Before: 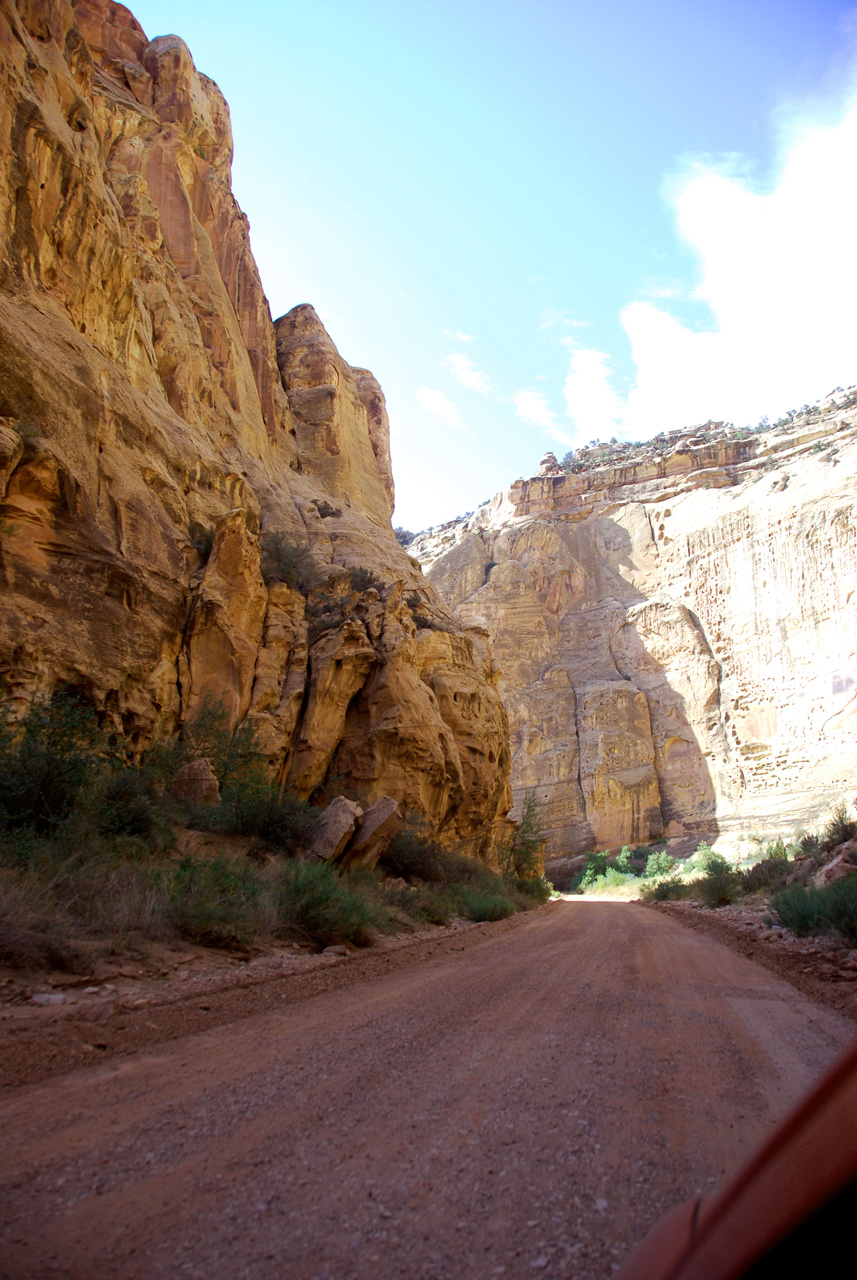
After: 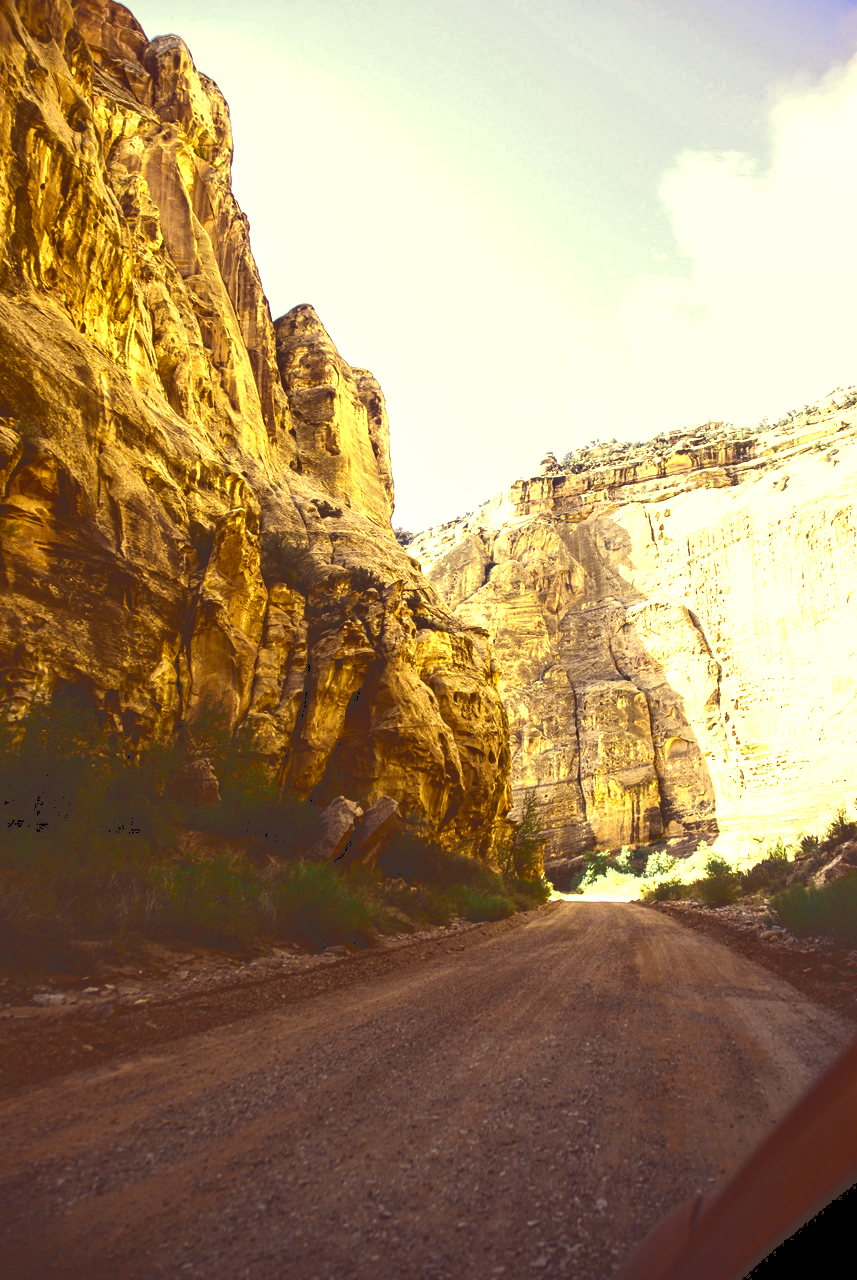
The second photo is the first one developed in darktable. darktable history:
color correction: highlights a* -0.538, highlights b* 39.76, shadows a* 9.49, shadows b* -0.88
local contrast: highlights 62%, detail 143%, midtone range 0.426
color zones: curves: ch0 [(0.004, 0.306) (0.107, 0.448) (0.252, 0.656) (0.41, 0.398) (0.595, 0.515) (0.768, 0.628)]; ch1 [(0.07, 0.323) (0.151, 0.452) (0.252, 0.608) (0.346, 0.221) (0.463, 0.189) (0.61, 0.368) (0.735, 0.395) (0.921, 0.412)]; ch2 [(0, 0.476) (0.132, 0.512) (0.243, 0.512) (0.397, 0.48) (0.522, 0.376) (0.634, 0.536) (0.761, 0.46)]
tone curve: curves: ch0 [(0, 0) (0.003, 0.235) (0.011, 0.235) (0.025, 0.235) (0.044, 0.235) (0.069, 0.235) (0.1, 0.237) (0.136, 0.239) (0.177, 0.243) (0.224, 0.256) (0.277, 0.287) (0.335, 0.329) (0.399, 0.391) (0.468, 0.476) (0.543, 0.574) (0.623, 0.683) (0.709, 0.778) (0.801, 0.869) (0.898, 0.924) (1, 1)], color space Lab, independent channels, preserve colors none
